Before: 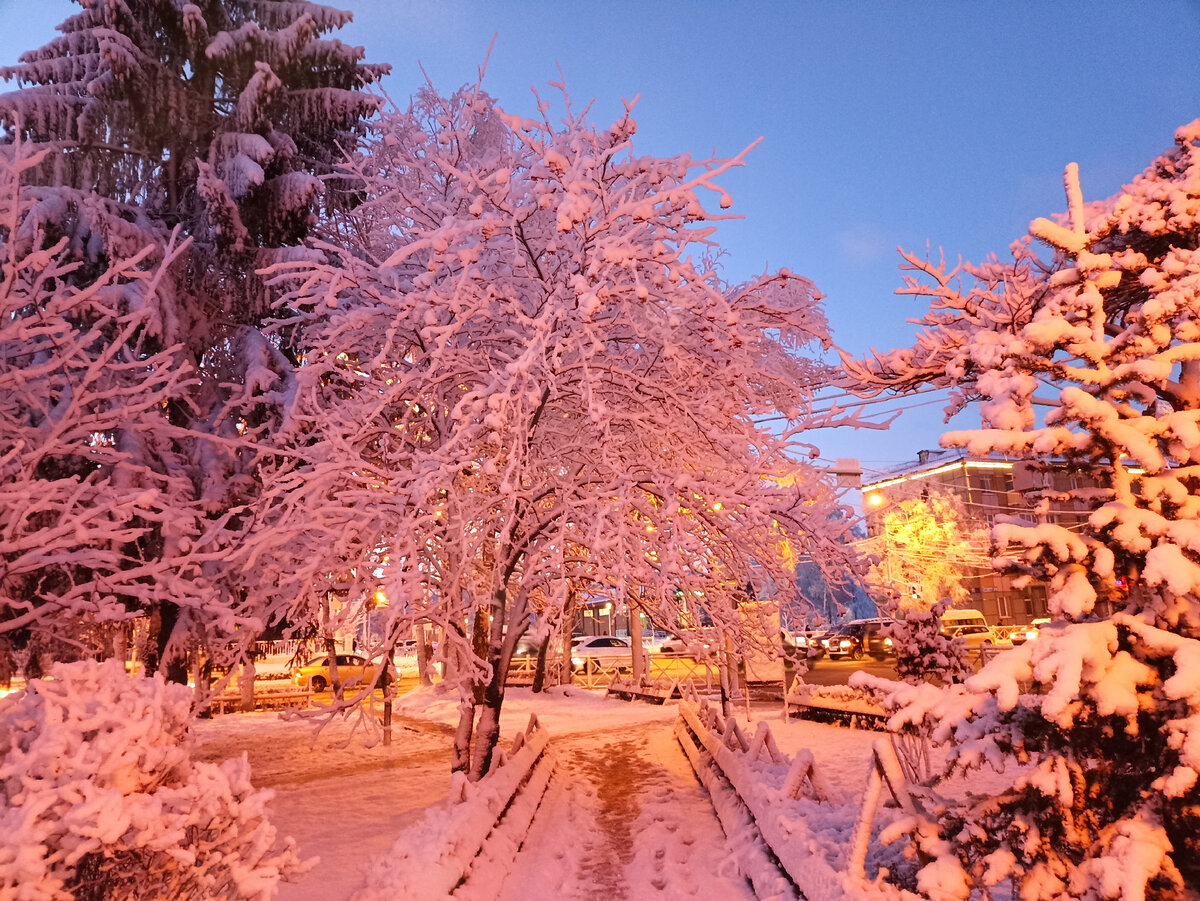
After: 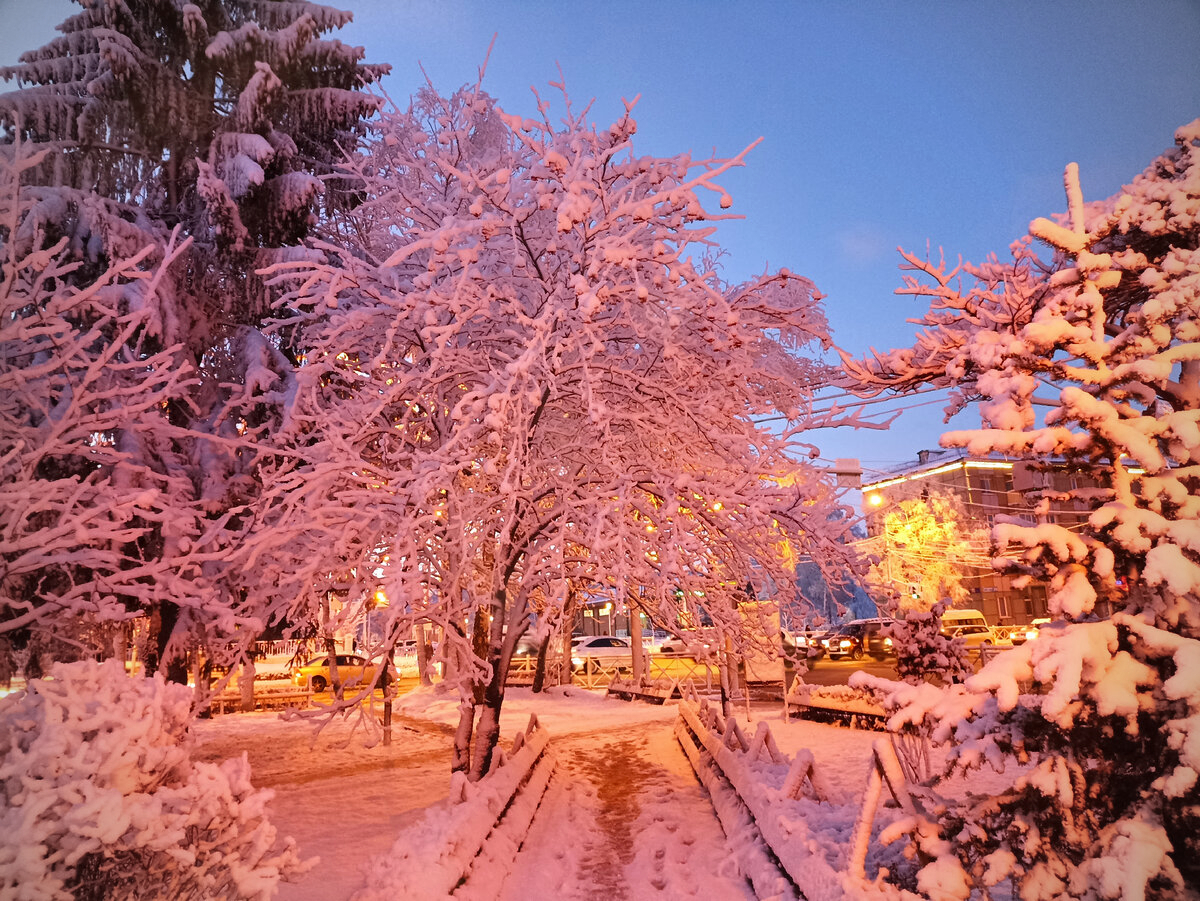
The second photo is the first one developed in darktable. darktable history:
shadows and highlights: low approximation 0.01, soften with gaussian
vignetting: unbound false
